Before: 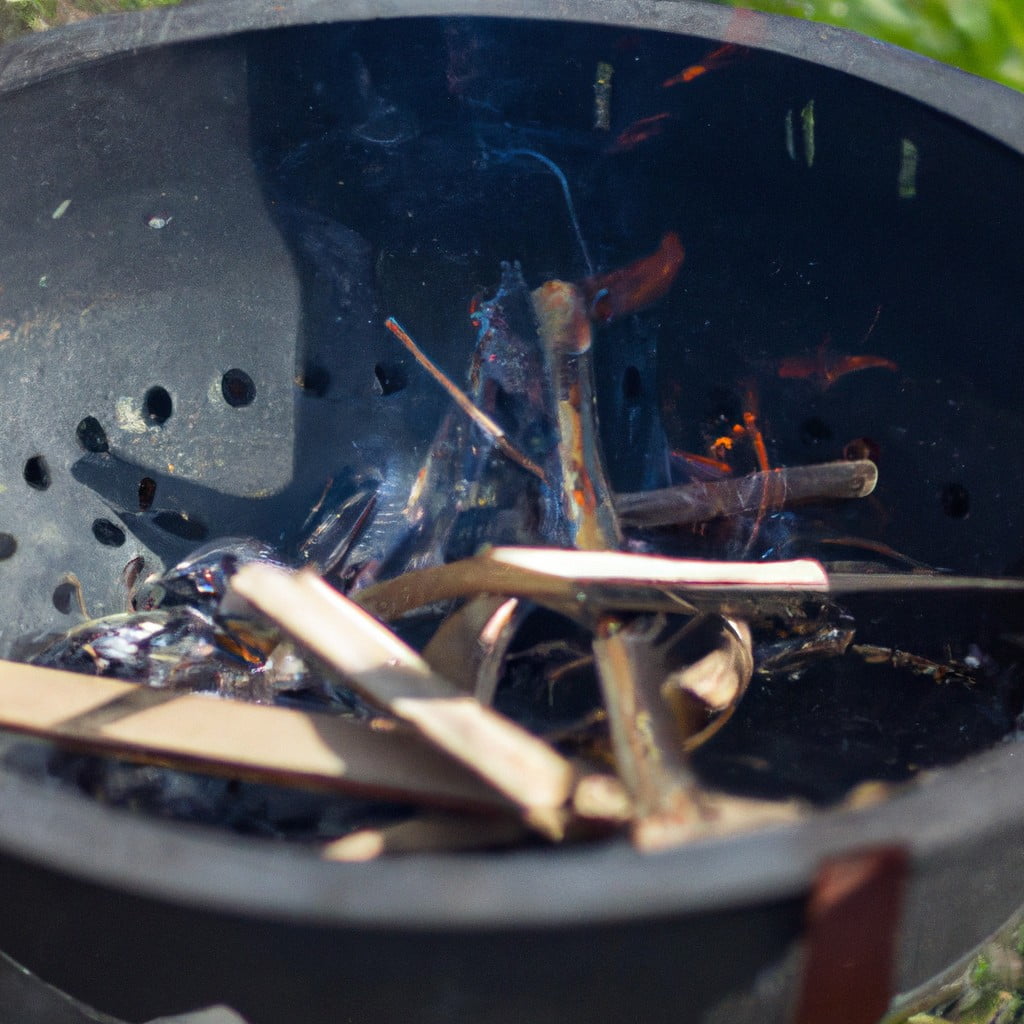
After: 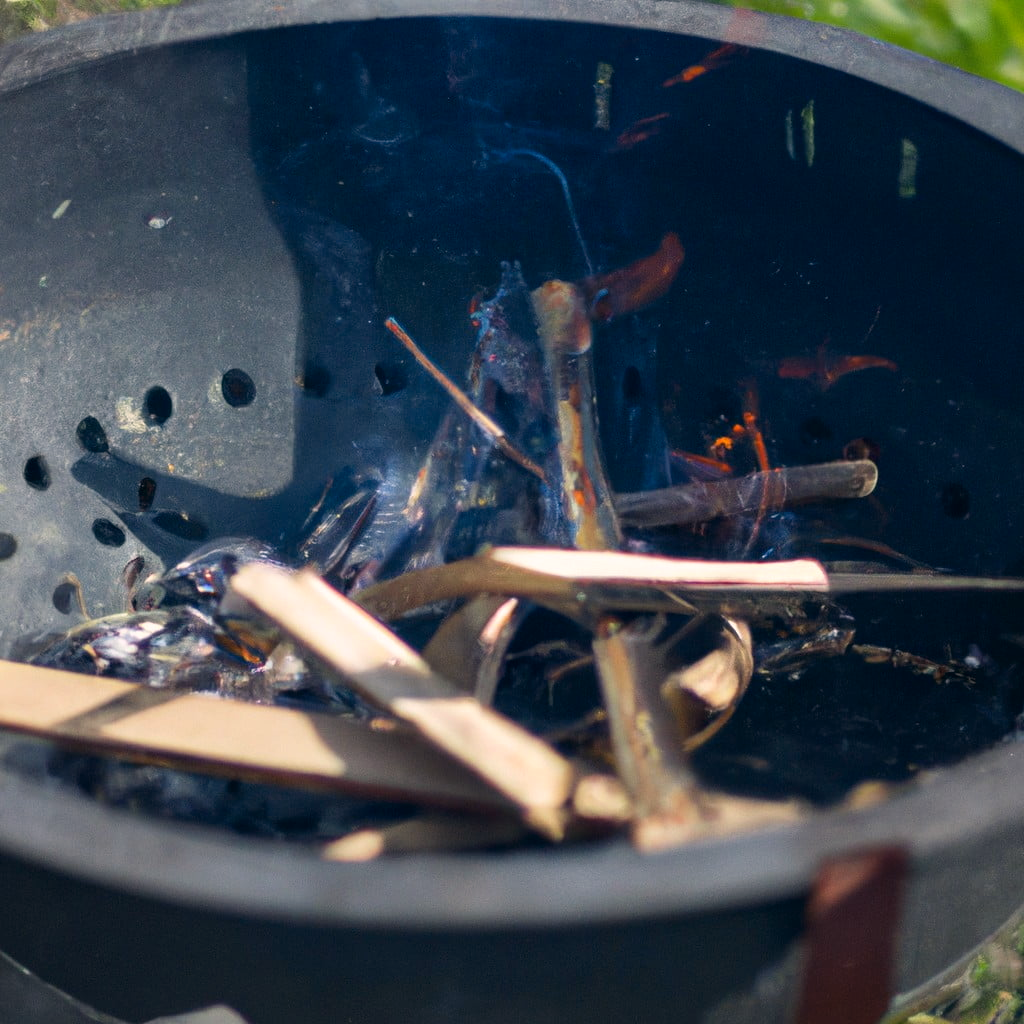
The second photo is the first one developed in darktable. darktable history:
color correction: highlights a* 5.39, highlights b* 5.31, shadows a* -4.35, shadows b* -5.21
